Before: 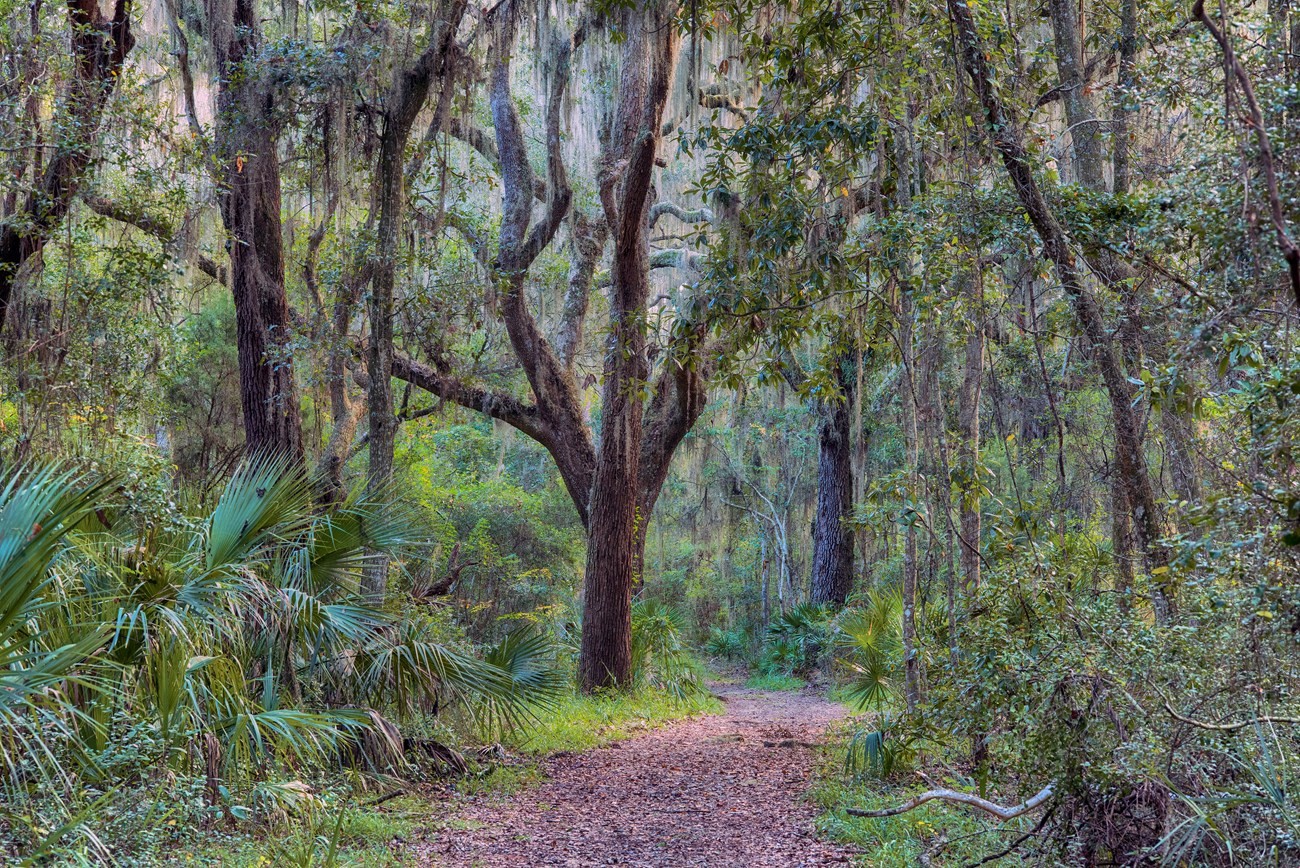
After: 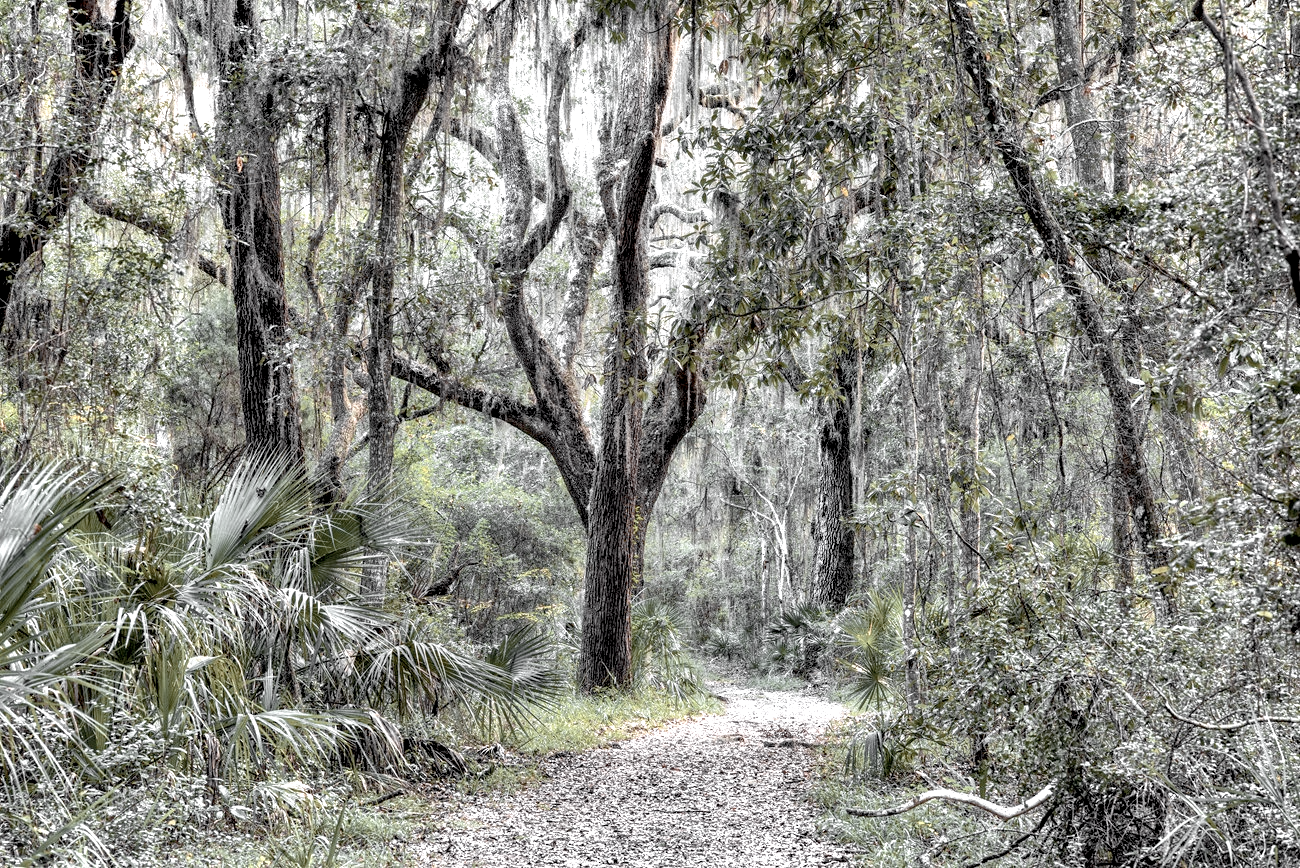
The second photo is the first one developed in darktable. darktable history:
local contrast: on, module defaults
color zones: curves: ch0 [(0, 0.613) (0.01, 0.613) (0.245, 0.448) (0.498, 0.529) (0.642, 0.665) (0.879, 0.777) (0.99, 0.613)]; ch1 [(0, 0.035) (0.121, 0.189) (0.259, 0.197) (0.415, 0.061) (0.589, 0.022) (0.732, 0.022) (0.857, 0.026) (0.991, 0.053)]
exposure: black level correction 0.011, exposure 1.077 EV, compensate highlight preservation false
